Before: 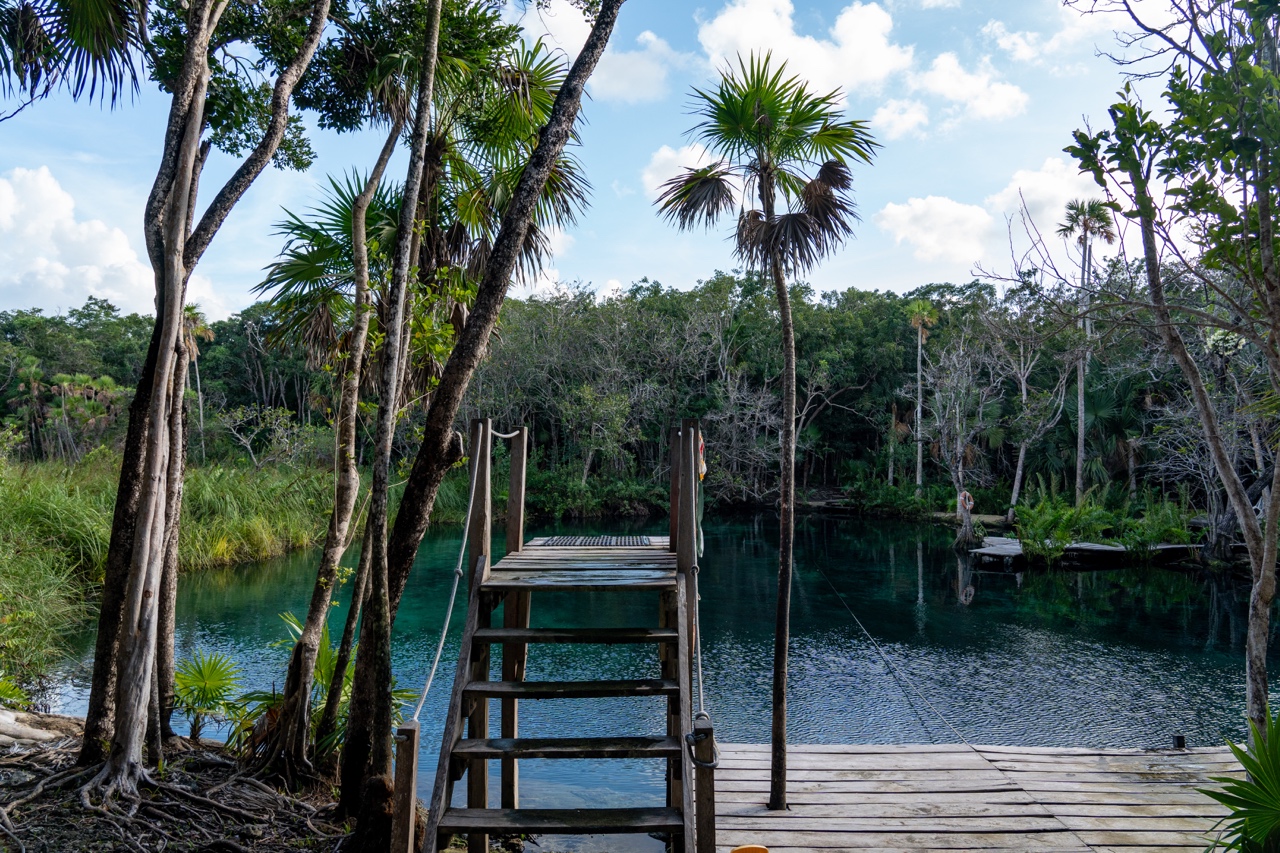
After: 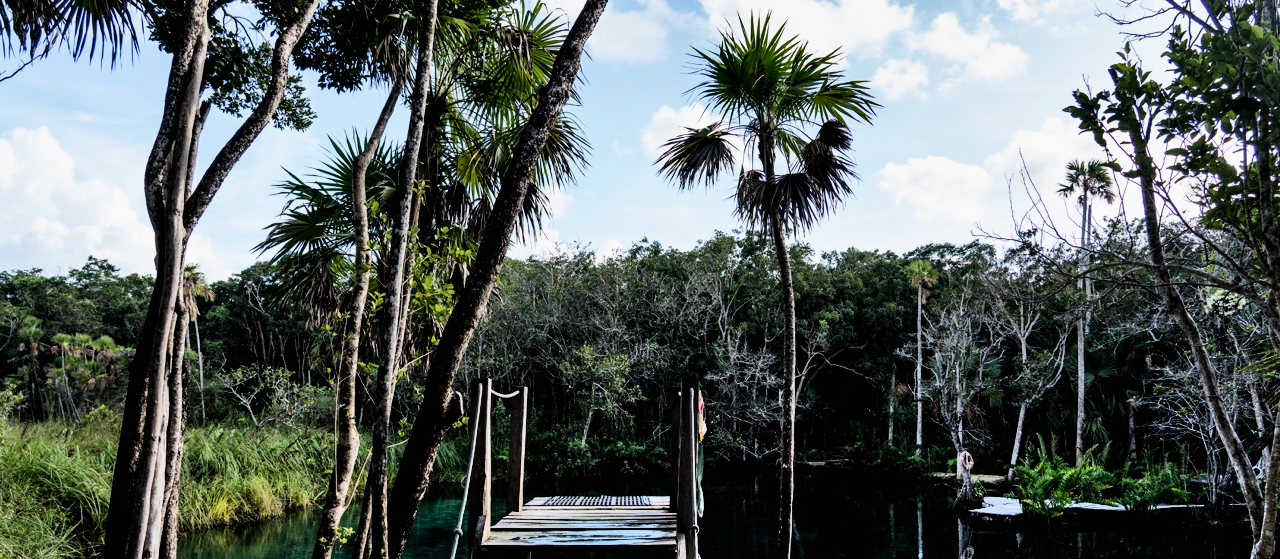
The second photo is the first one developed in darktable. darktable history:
shadows and highlights: low approximation 0.01, soften with gaussian
rgb levels: preserve colors max RGB
crop and rotate: top 4.848%, bottom 29.503%
filmic rgb: black relative exposure -5.42 EV, white relative exposure 2.85 EV, dynamic range scaling -37.73%, hardness 4, contrast 1.605, highlights saturation mix -0.93%
